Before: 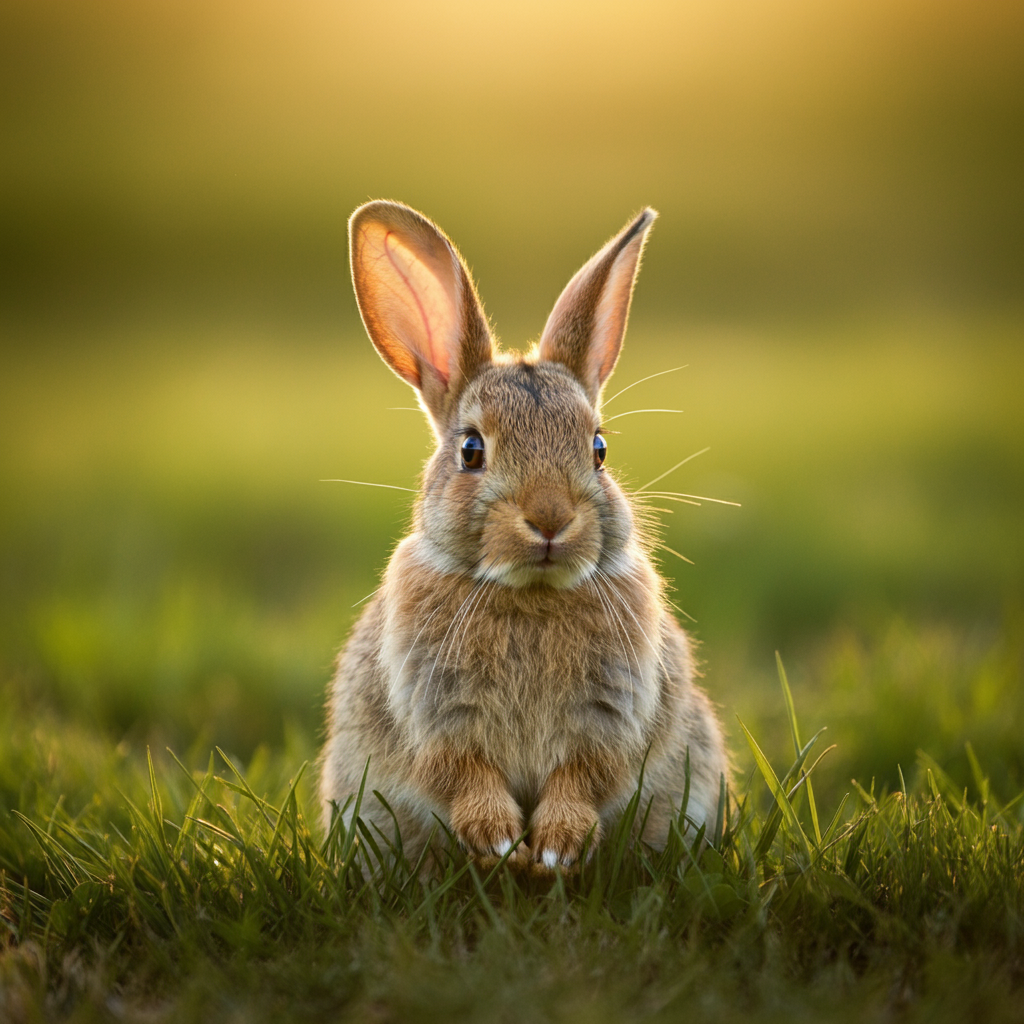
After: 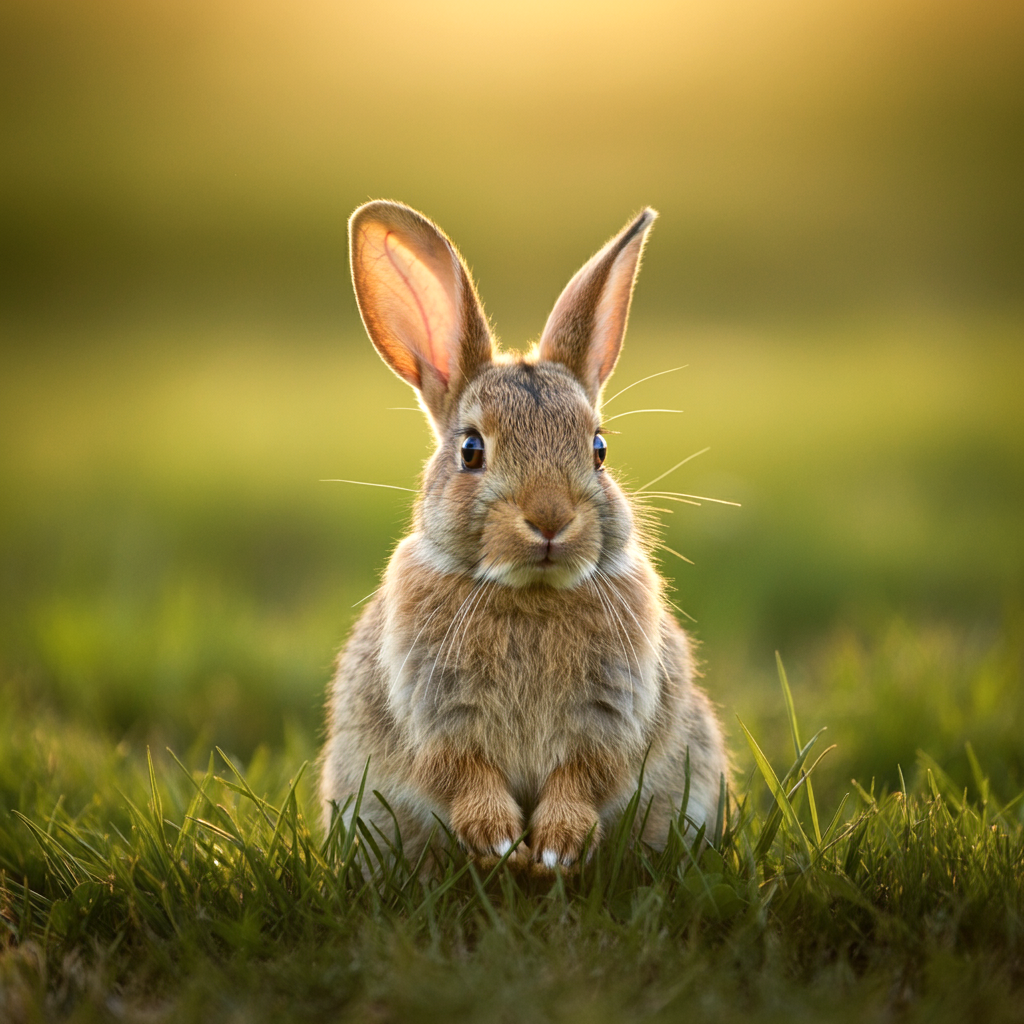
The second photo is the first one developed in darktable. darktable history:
shadows and highlights: shadows -12.78, white point adjustment 3.9, highlights 26.58
